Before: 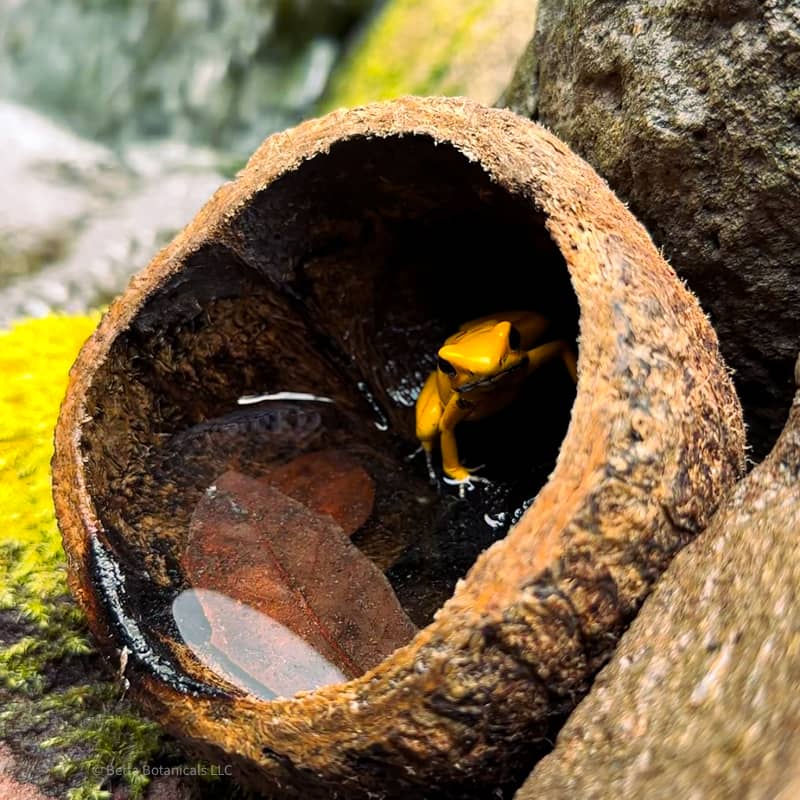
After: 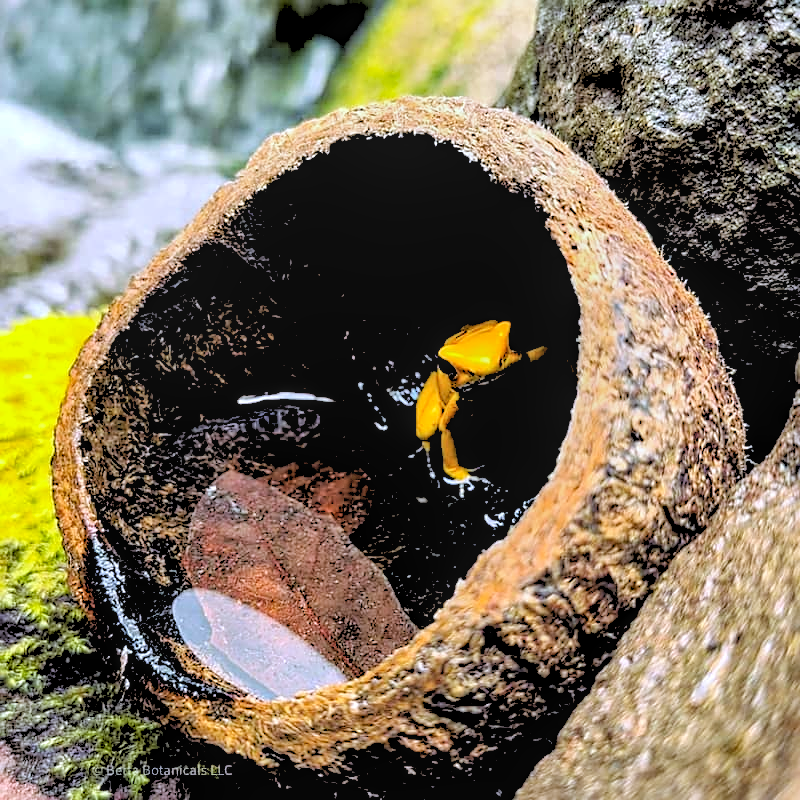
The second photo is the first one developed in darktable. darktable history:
white balance: red 0.948, green 1.02, blue 1.176
local contrast: on, module defaults
shadows and highlights: soften with gaussian
sharpen: on, module defaults
rgb levels: levels [[0.027, 0.429, 0.996], [0, 0.5, 1], [0, 0.5, 1]]
